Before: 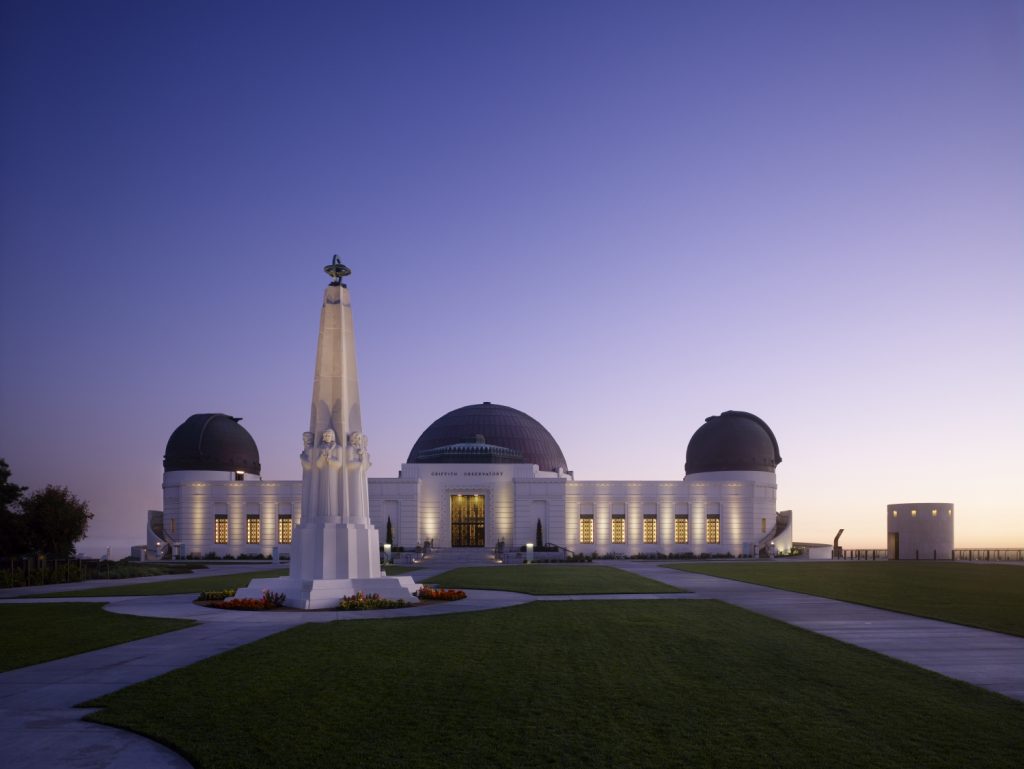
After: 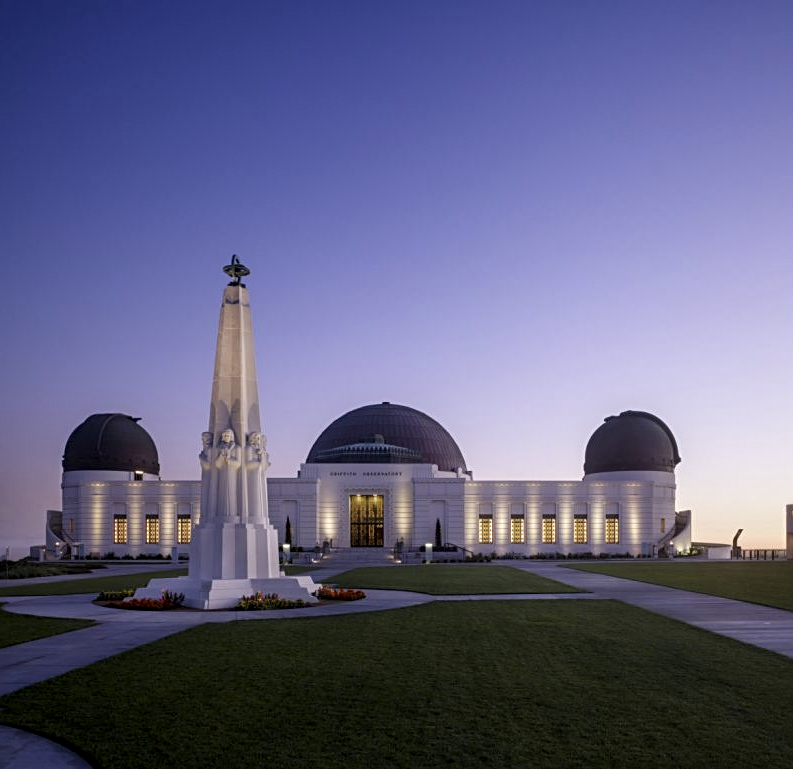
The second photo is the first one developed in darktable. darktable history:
crop: left 9.88%, right 12.664%
shadows and highlights: radius 334.93, shadows 63.48, highlights 6.06, compress 87.7%, highlights color adjustment 39.73%, soften with gaussian
sharpen: radius 2.529, amount 0.323
local contrast: detail 130%
white balance: red 0.986, blue 1.01
